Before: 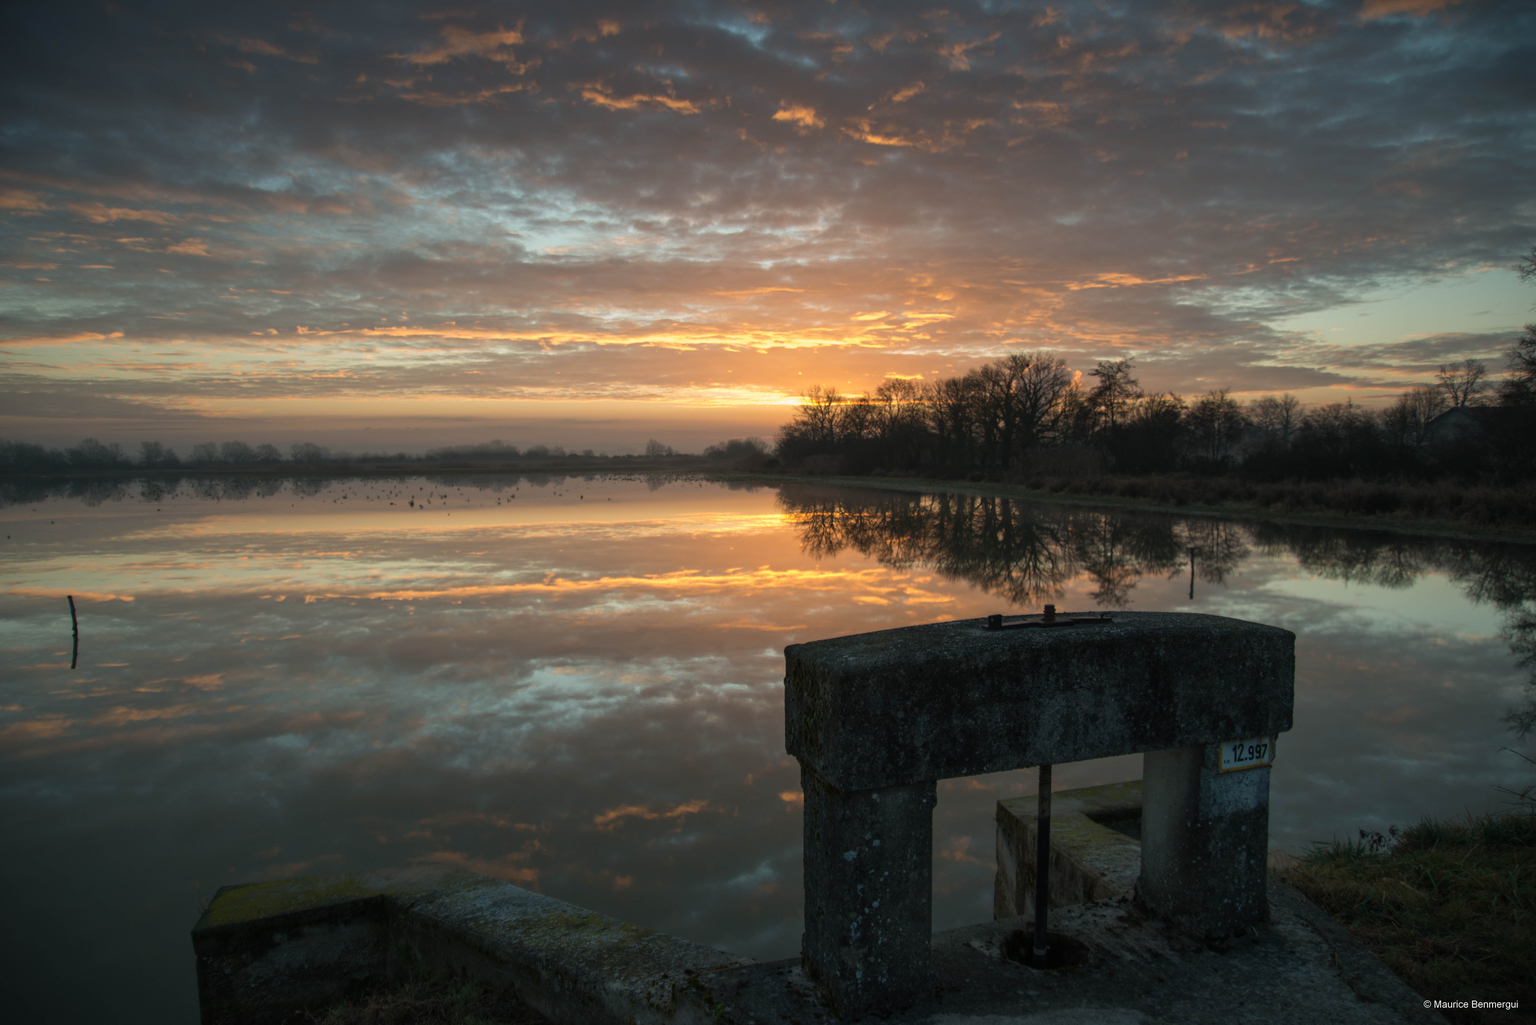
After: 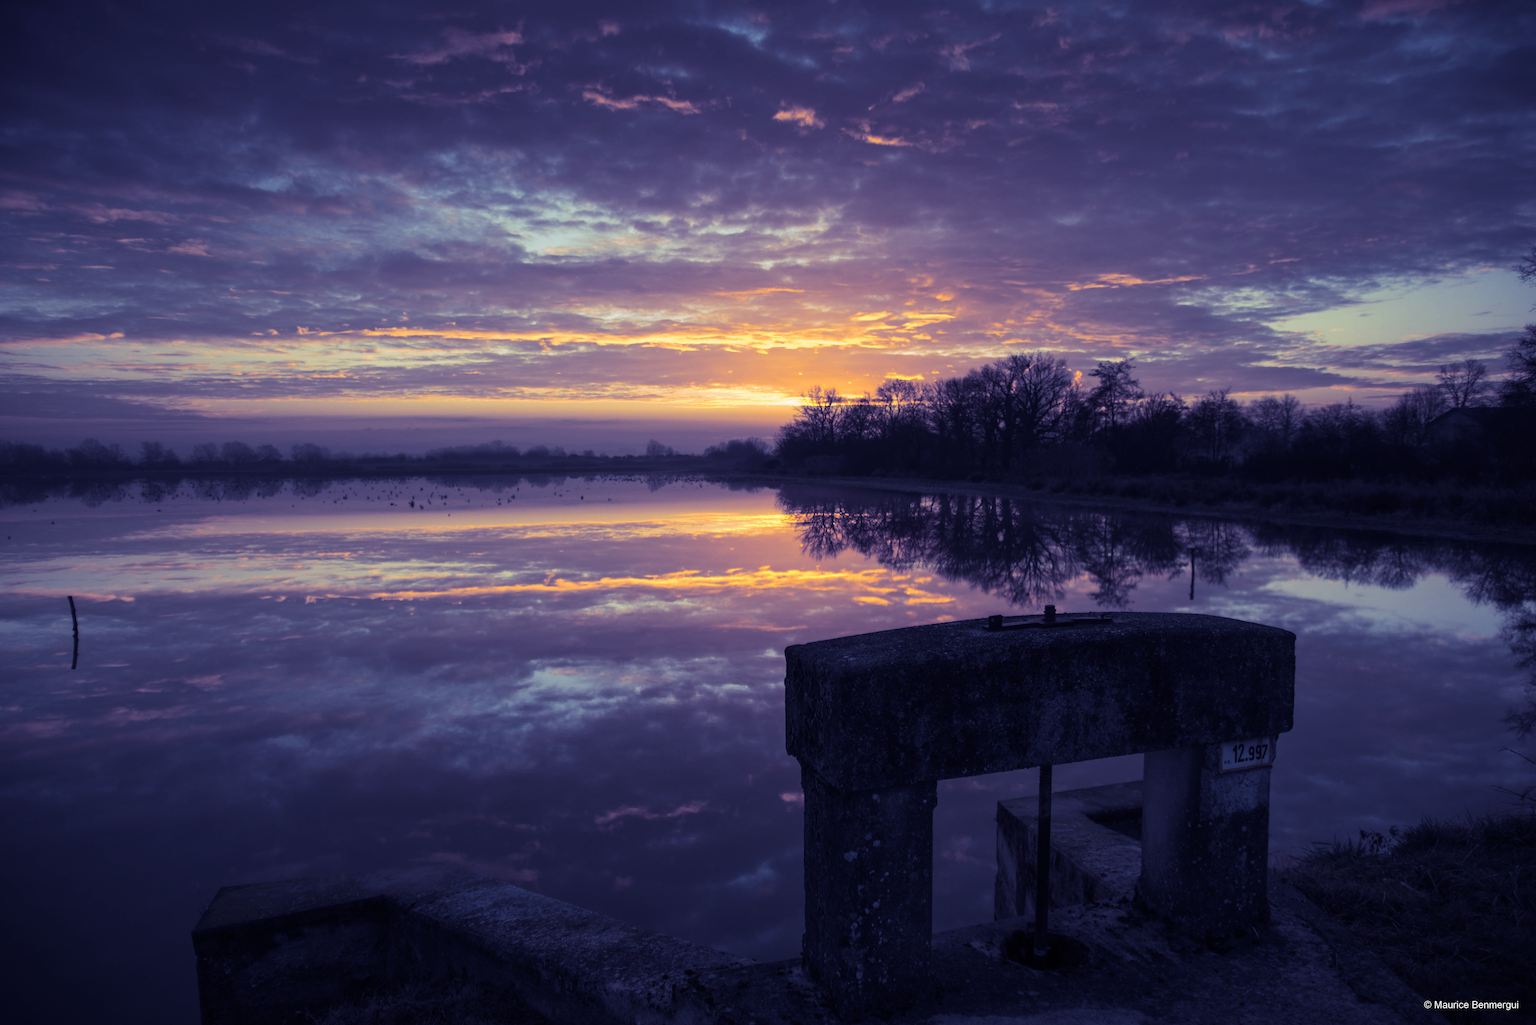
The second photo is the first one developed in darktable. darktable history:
sharpen: on, module defaults
split-toning: shadows › hue 242.67°, shadows › saturation 0.733, highlights › hue 45.33°, highlights › saturation 0.667, balance -53.304, compress 21.15%
white balance: emerald 1
